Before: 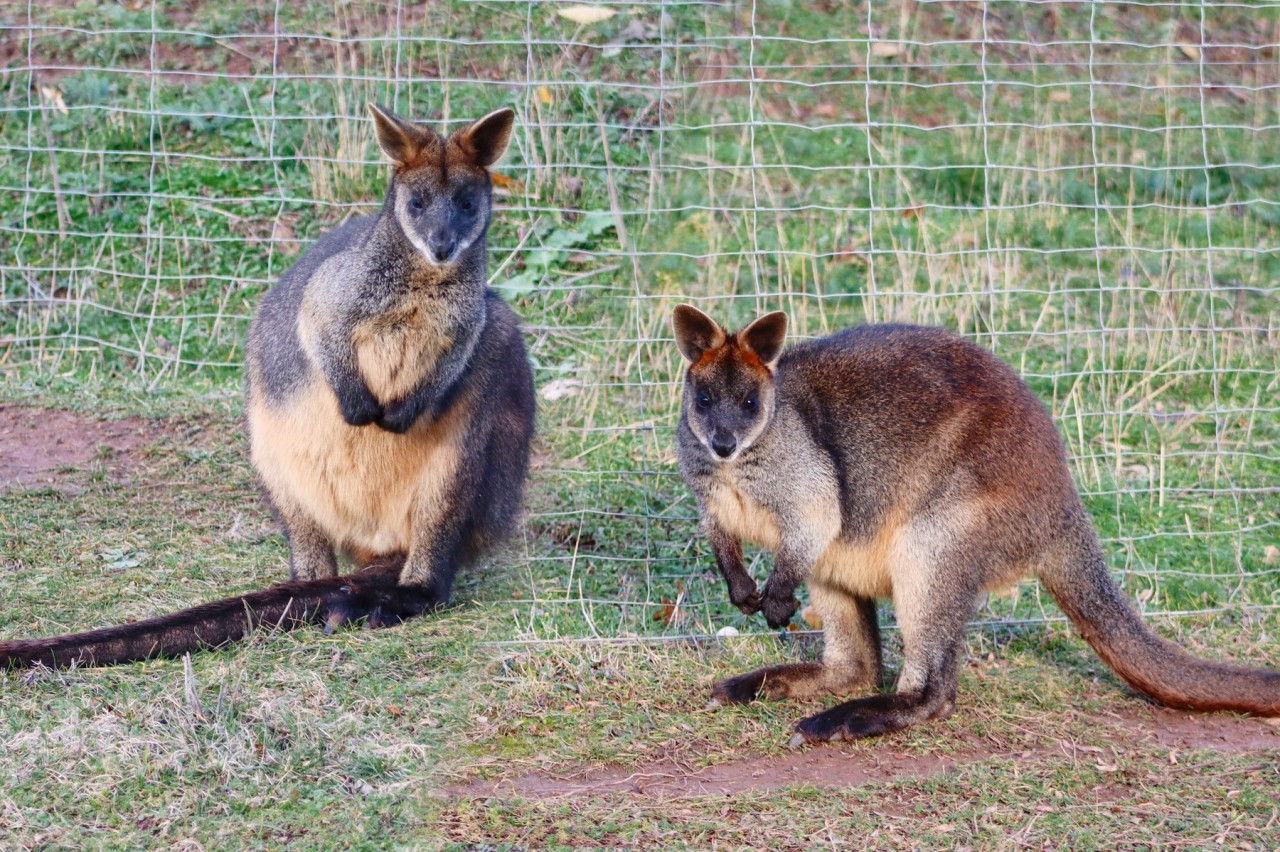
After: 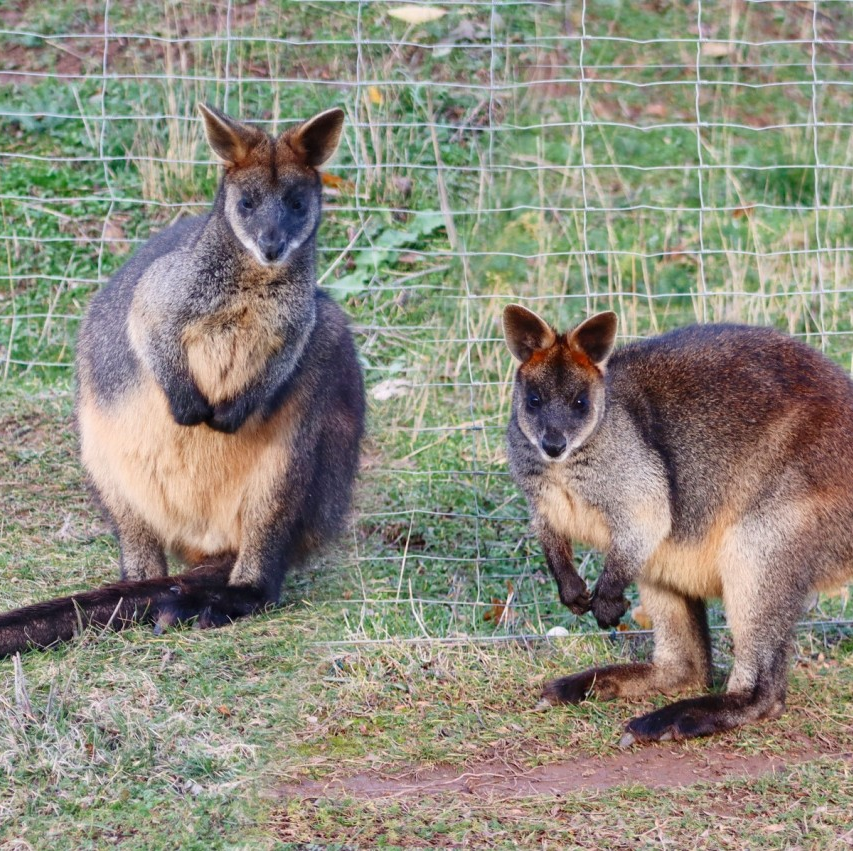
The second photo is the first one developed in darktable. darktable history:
crop and rotate: left 13.338%, right 20.004%
